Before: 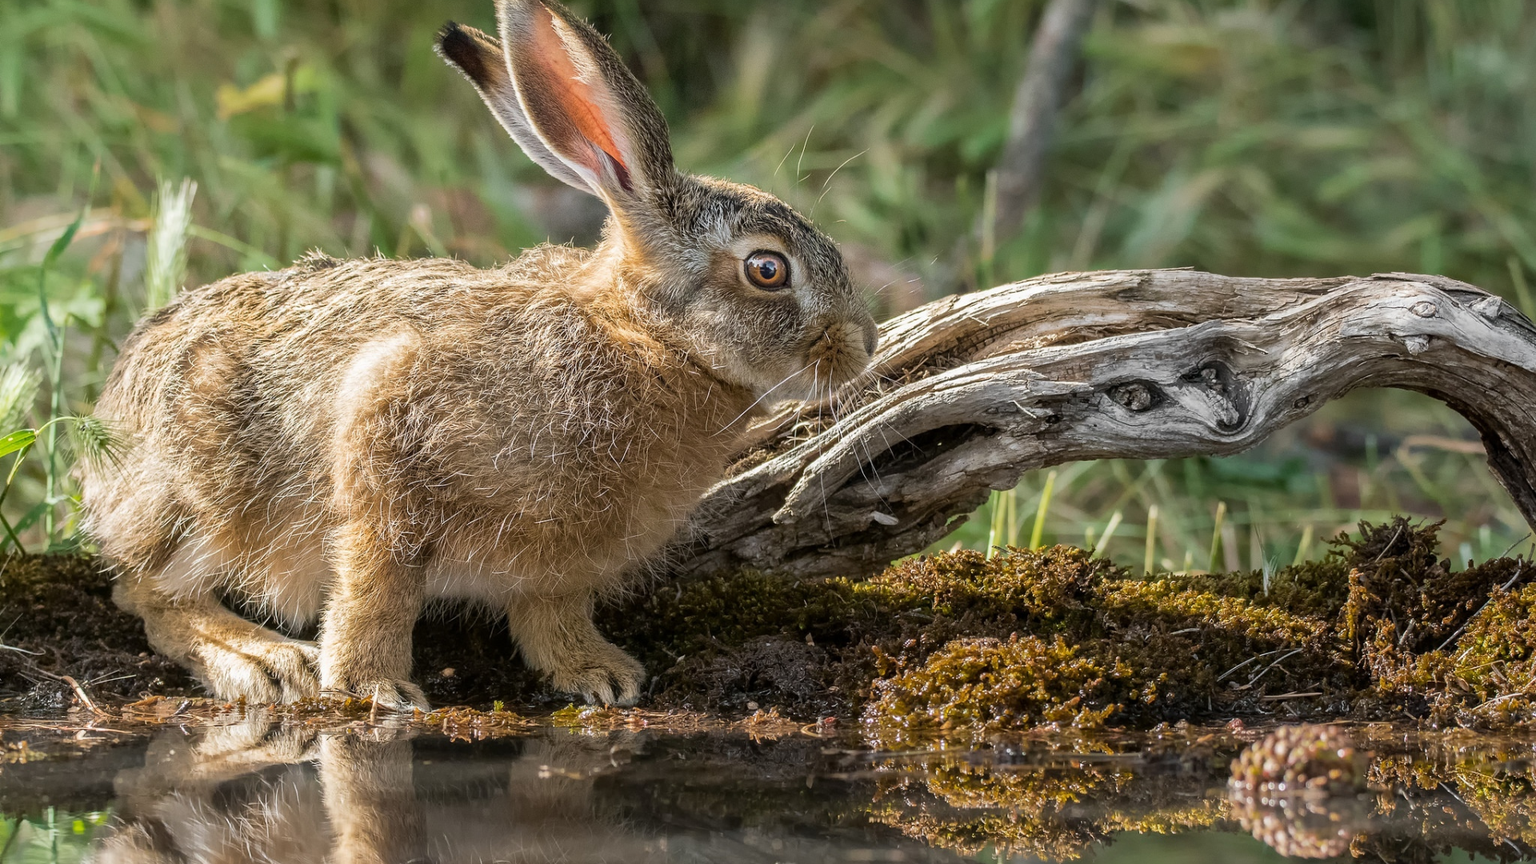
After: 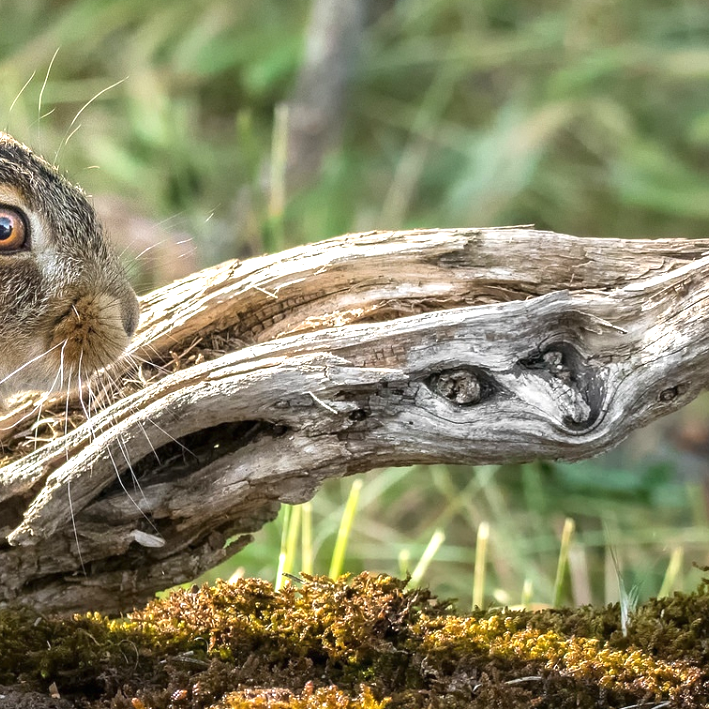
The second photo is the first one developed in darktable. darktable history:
crop and rotate: left 49.936%, top 10.094%, right 13.136%, bottom 24.256%
exposure: black level correction 0, exposure 0.9 EV, compensate highlight preservation false
